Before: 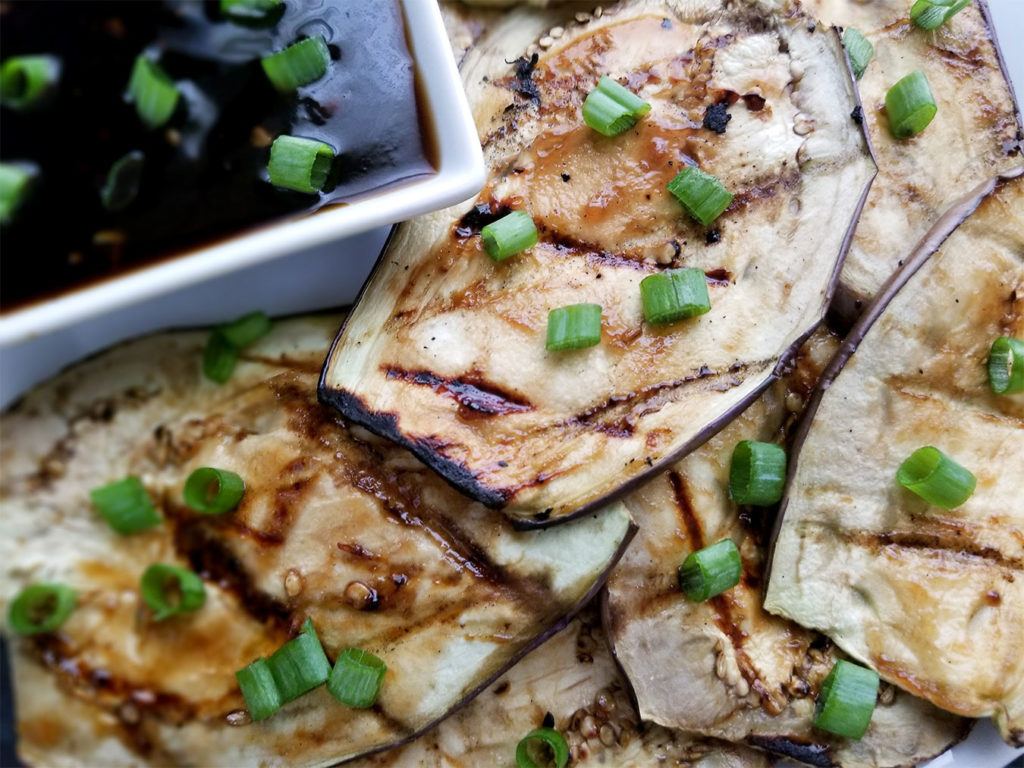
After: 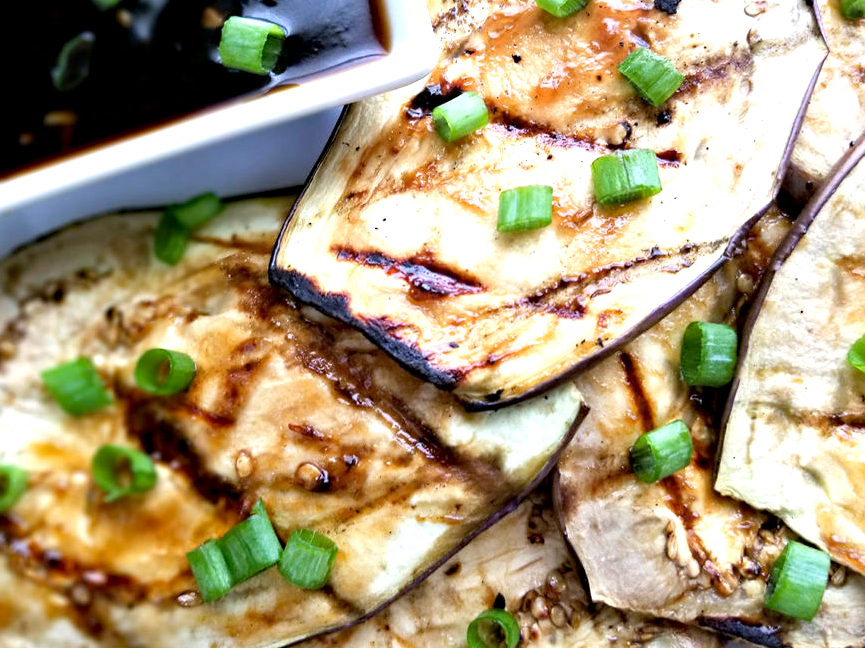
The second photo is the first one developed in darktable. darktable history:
crop and rotate: left 4.842%, top 15.51%, right 10.668%
haze removal: compatibility mode true, adaptive false
exposure: black level correction 0.001, exposure 1 EV, compensate highlight preservation false
